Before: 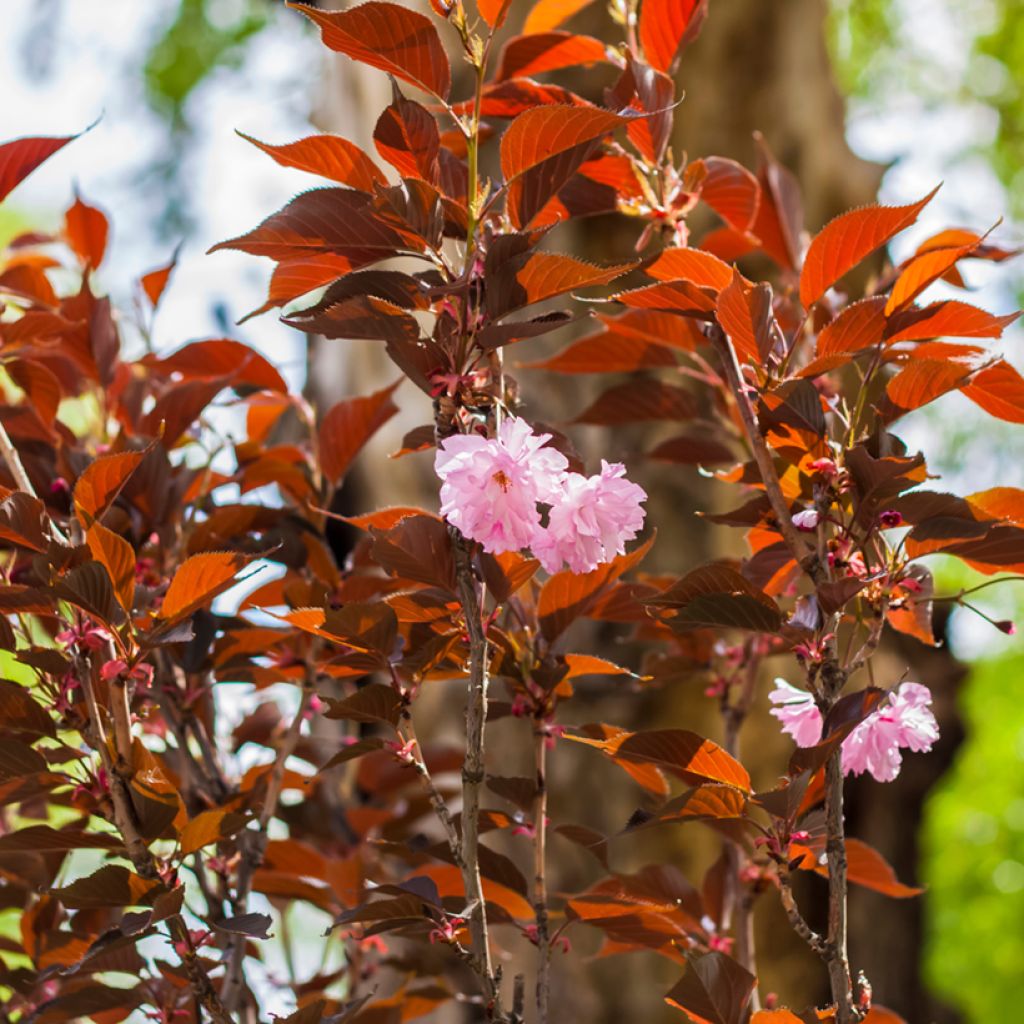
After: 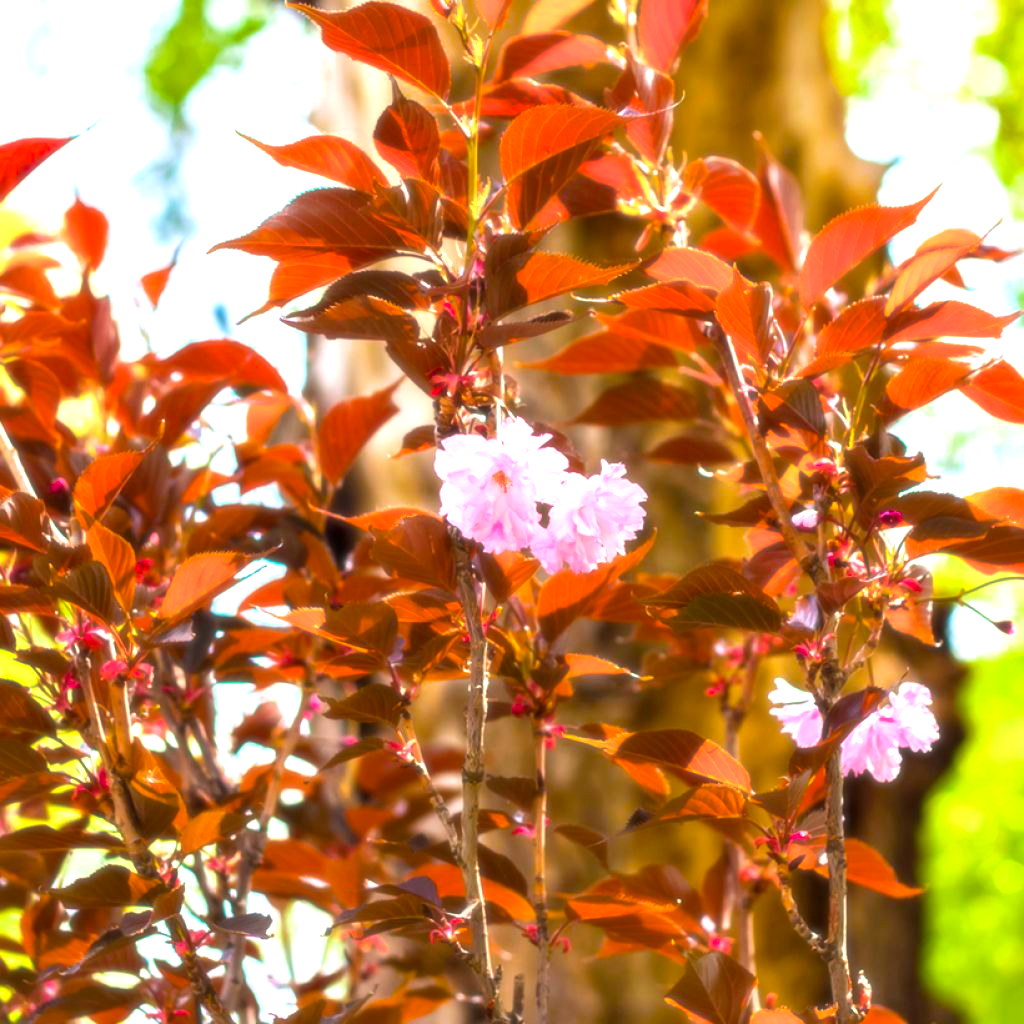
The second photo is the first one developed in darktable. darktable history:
color balance rgb: linear chroma grading › global chroma 15%, perceptual saturation grading › global saturation 30%
soften: size 19.52%, mix 20.32%
exposure: black level correction 0, exposure 1.2 EV, compensate exposure bias true, compensate highlight preservation false
